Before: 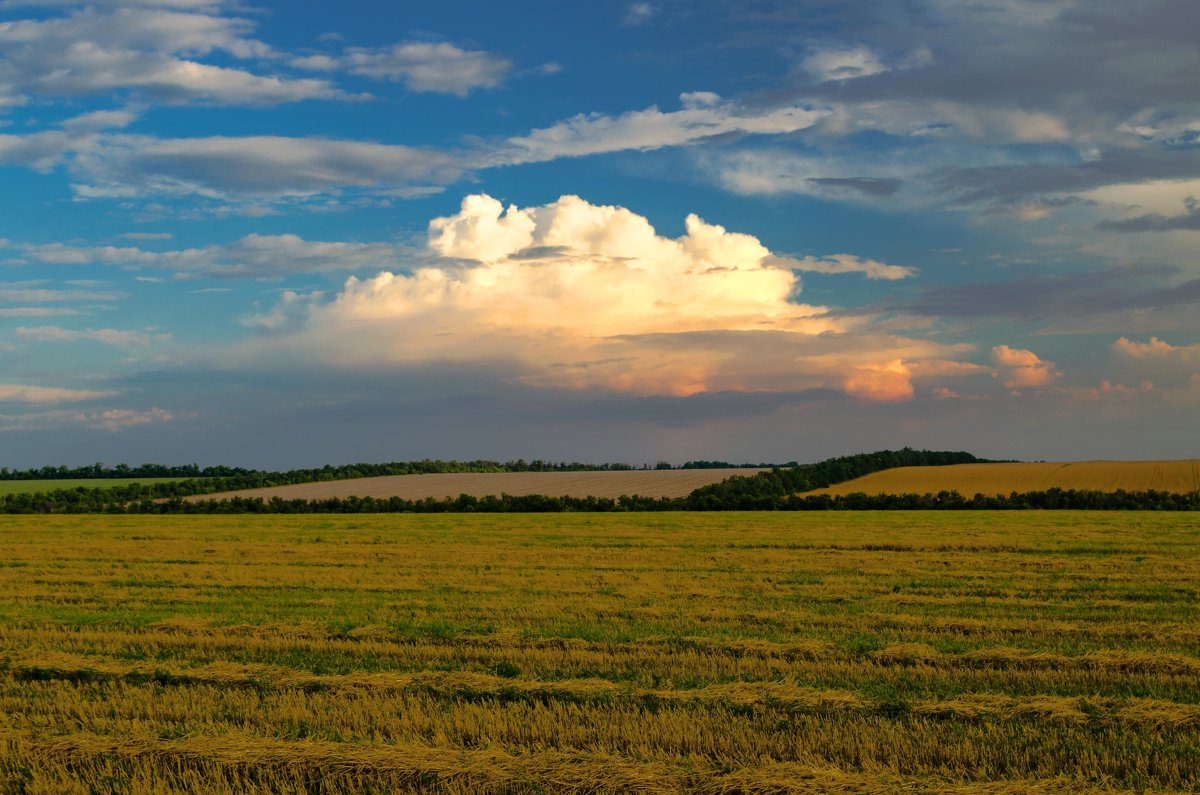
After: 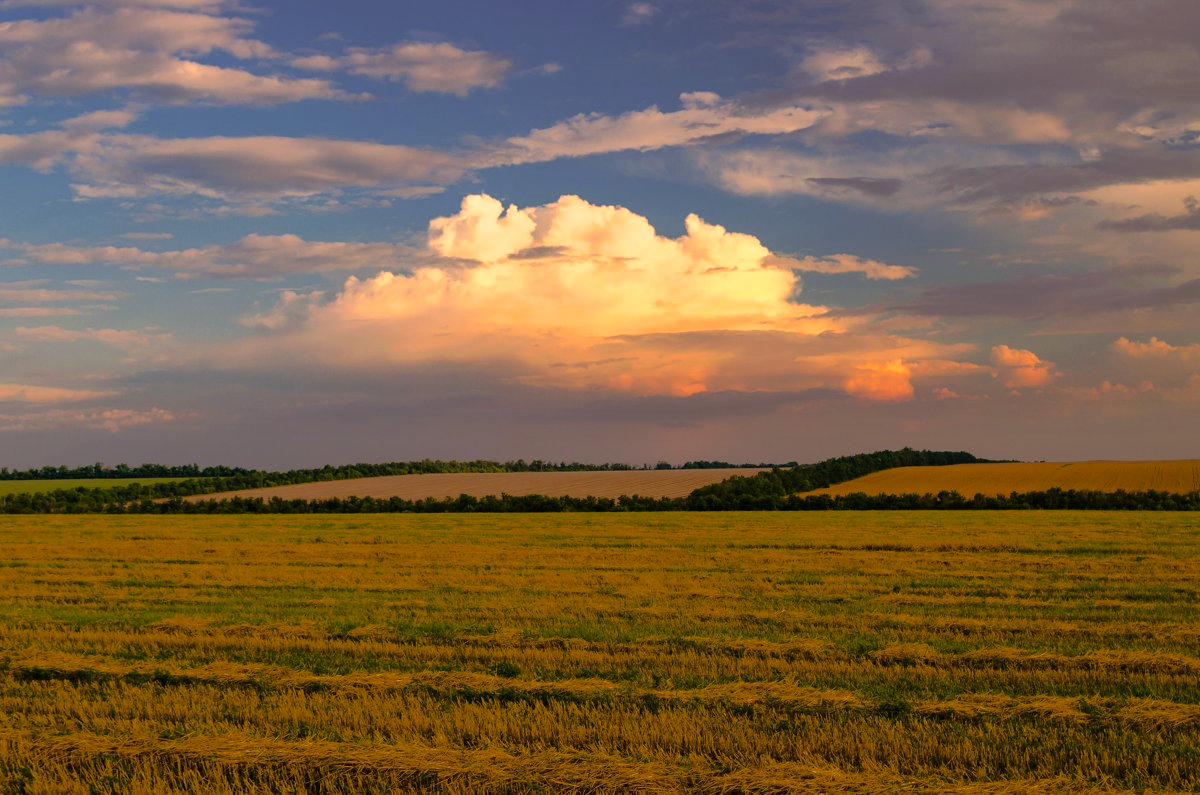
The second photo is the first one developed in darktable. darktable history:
color correction: highlights a* 22.46, highlights b* 21.78
